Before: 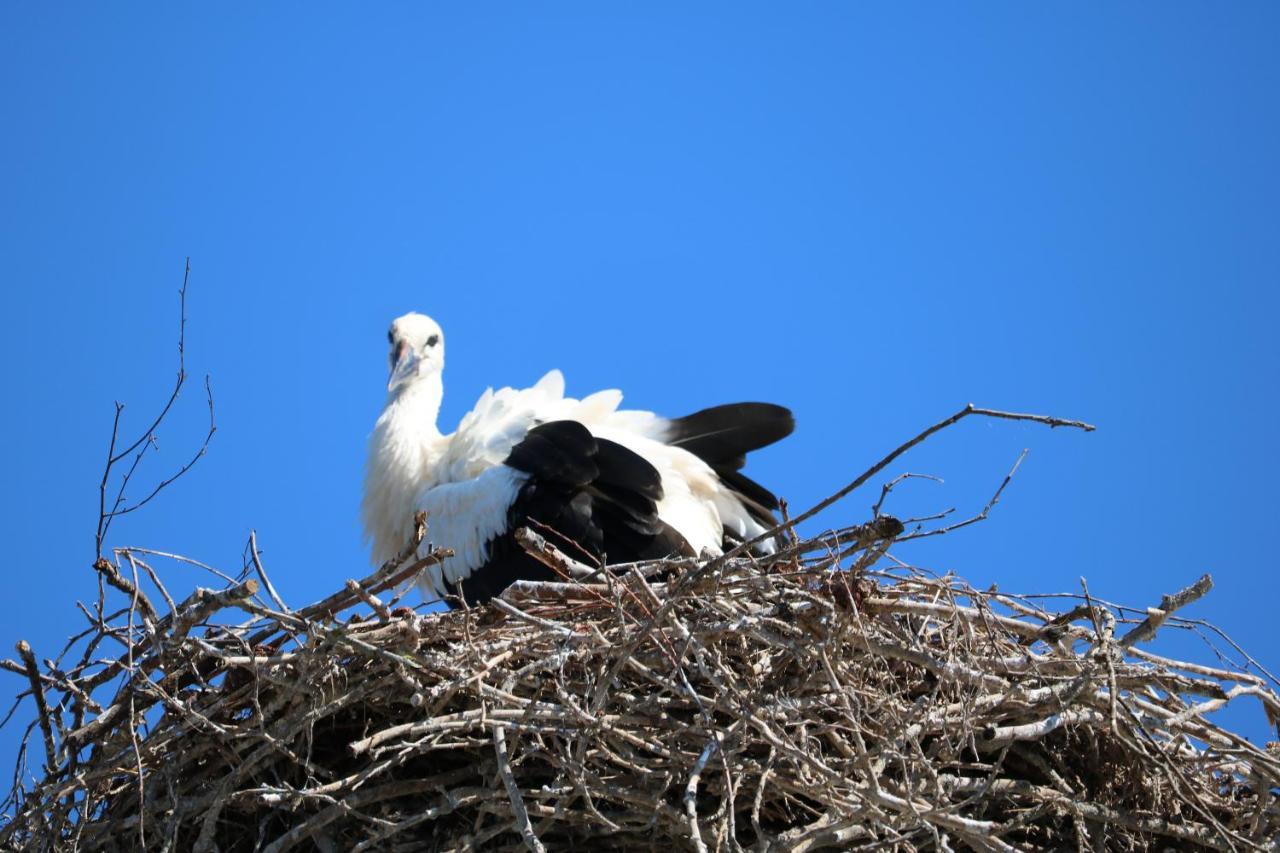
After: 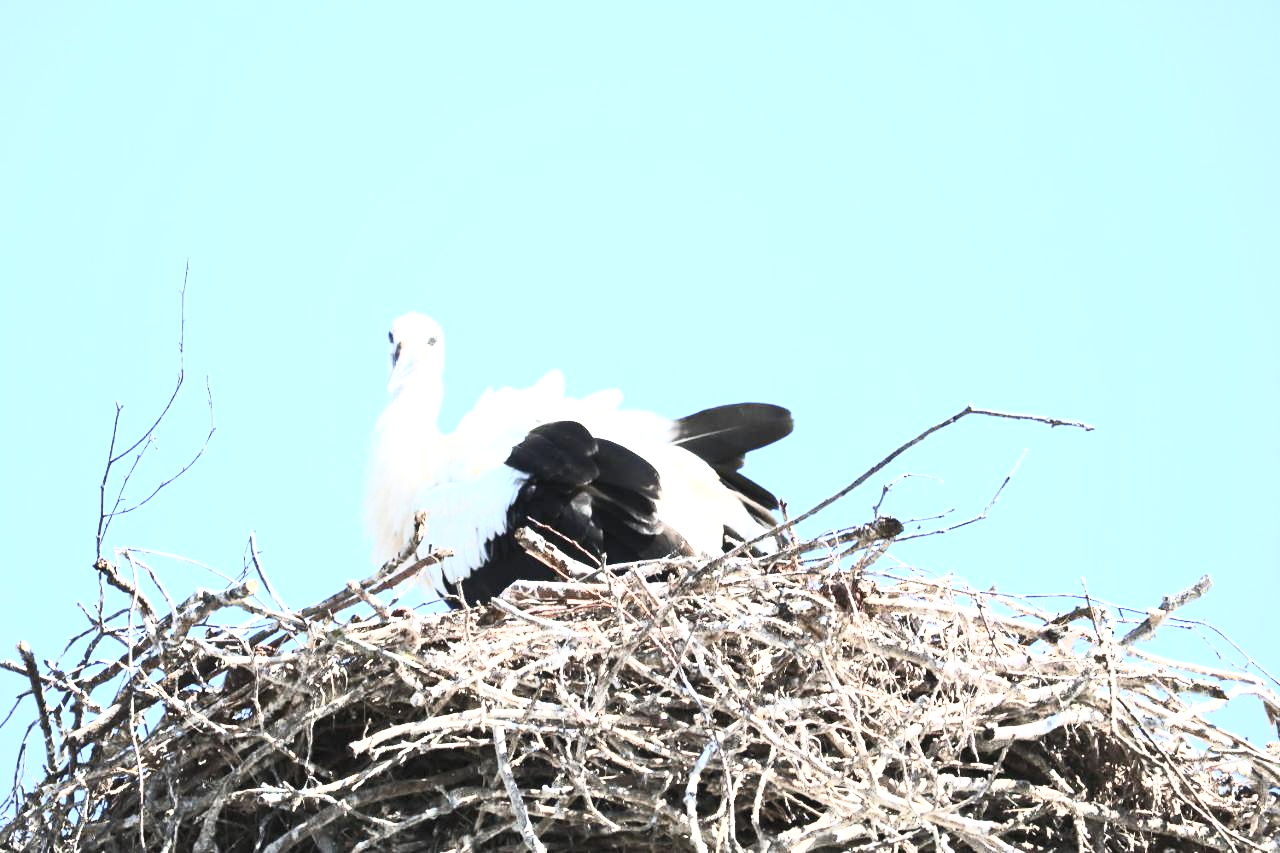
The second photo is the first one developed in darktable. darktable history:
base curve: curves: ch0 [(0, 0) (0.666, 0.806) (1, 1)], preserve colors none
exposure: black level correction 0, exposure 1.2 EV, compensate highlight preservation false
contrast brightness saturation: contrast 0.564, brightness 0.567, saturation -0.331
